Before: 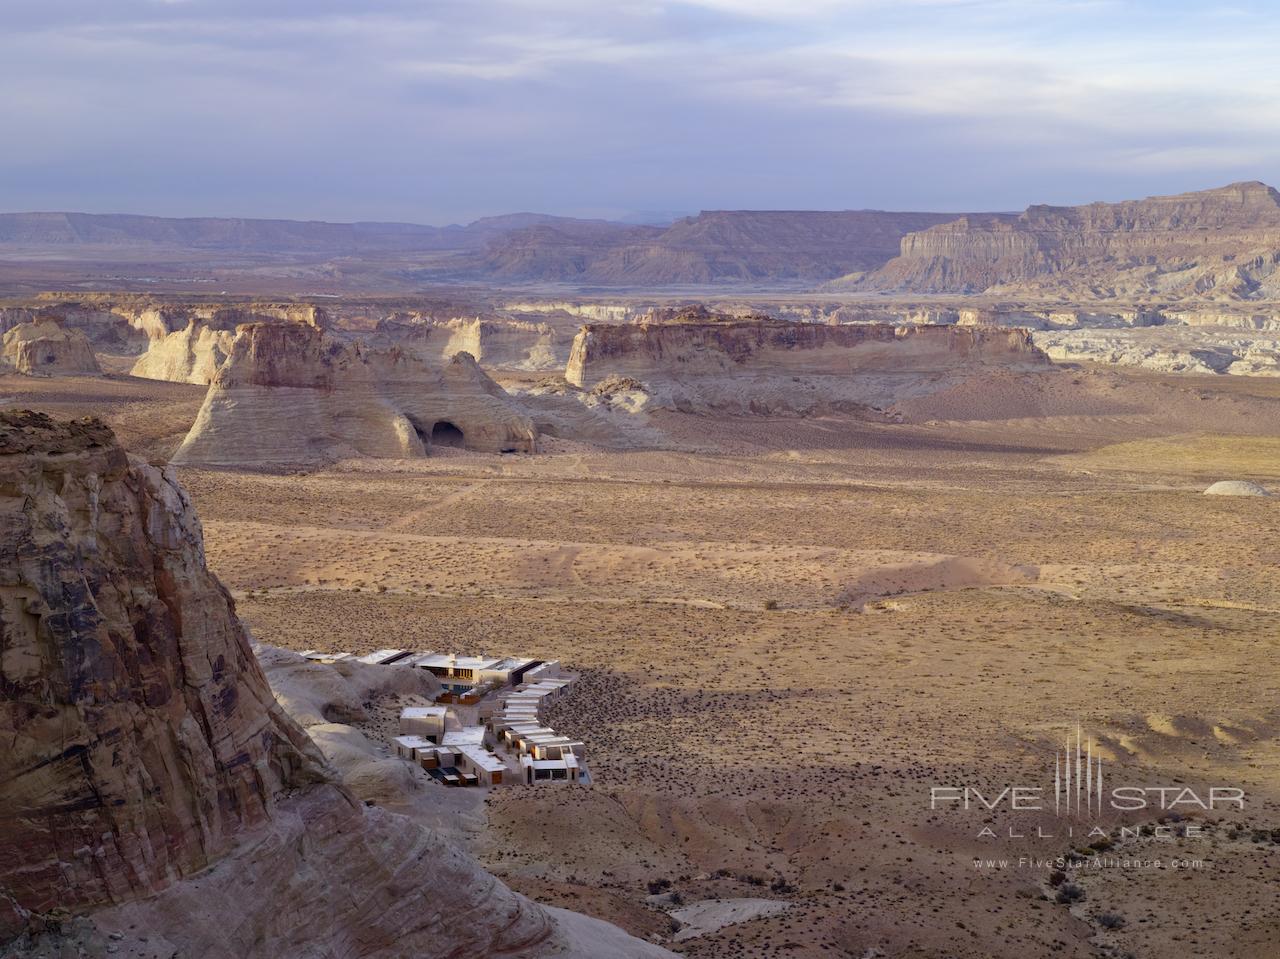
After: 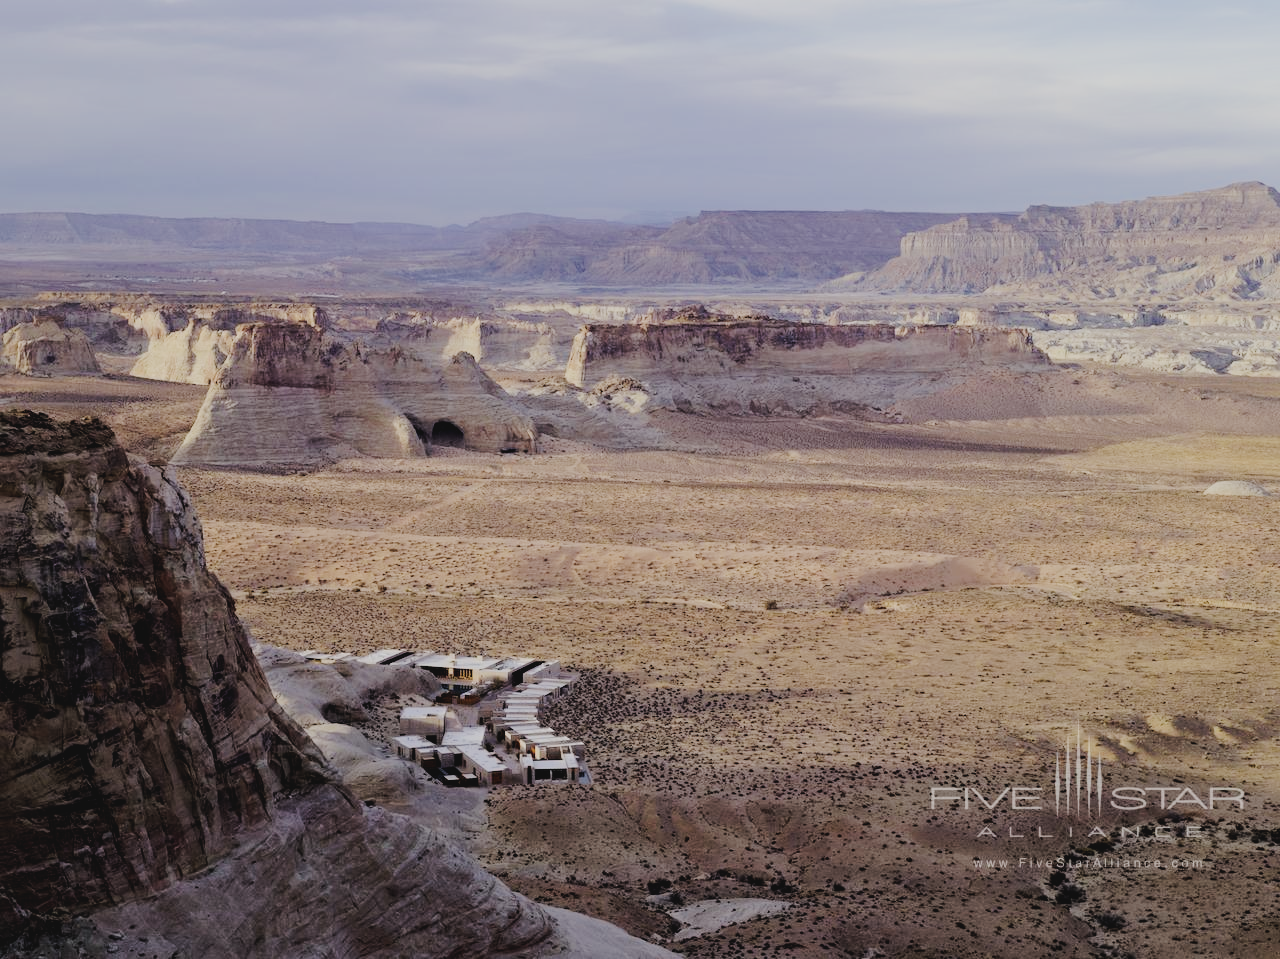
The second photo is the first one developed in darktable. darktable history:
tone curve: curves: ch0 [(0, 0.046) (0.037, 0.056) (0.176, 0.162) (0.33, 0.331) (0.432, 0.475) (0.601, 0.665) (0.843, 0.876) (1, 1)]; ch1 [(0, 0) (0.339, 0.349) (0.445, 0.42) (0.476, 0.47) (0.497, 0.492) (0.523, 0.514) (0.557, 0.558) (0.632, 0.615) (0.728, 0.746) (1, 1)]; ch2 [(0, 0) (0.327, 0.324) (0.417, 0.44) (0.46, 0.453) (0.502, 0.495) (0.526, 0.52) (0.54, 0.55) (0.606, 0.626) (0.745, 0.704) (1, 1)], preserve colors none
filmic rgb: black relative exposure -6.17 EV, white relative exposure 6.96 EV, hardness 2.26
contrast brightness saturation: contrast 0.06, brightness -0.007, saturation -0.225
